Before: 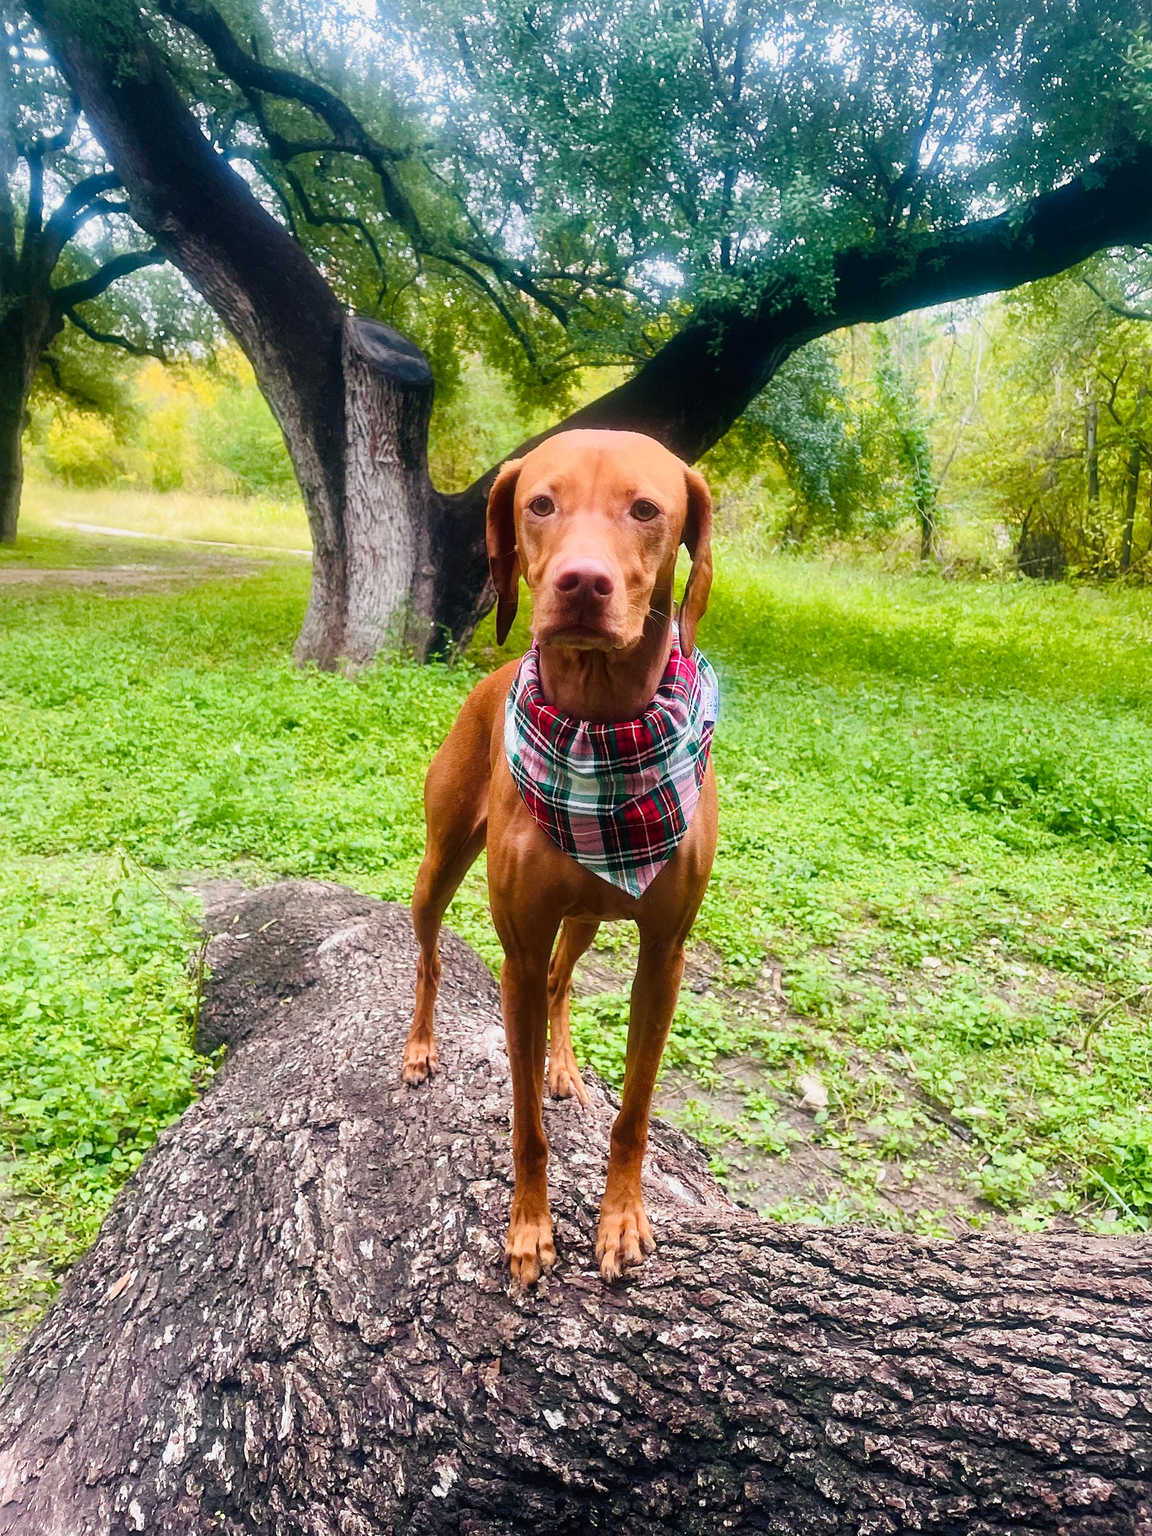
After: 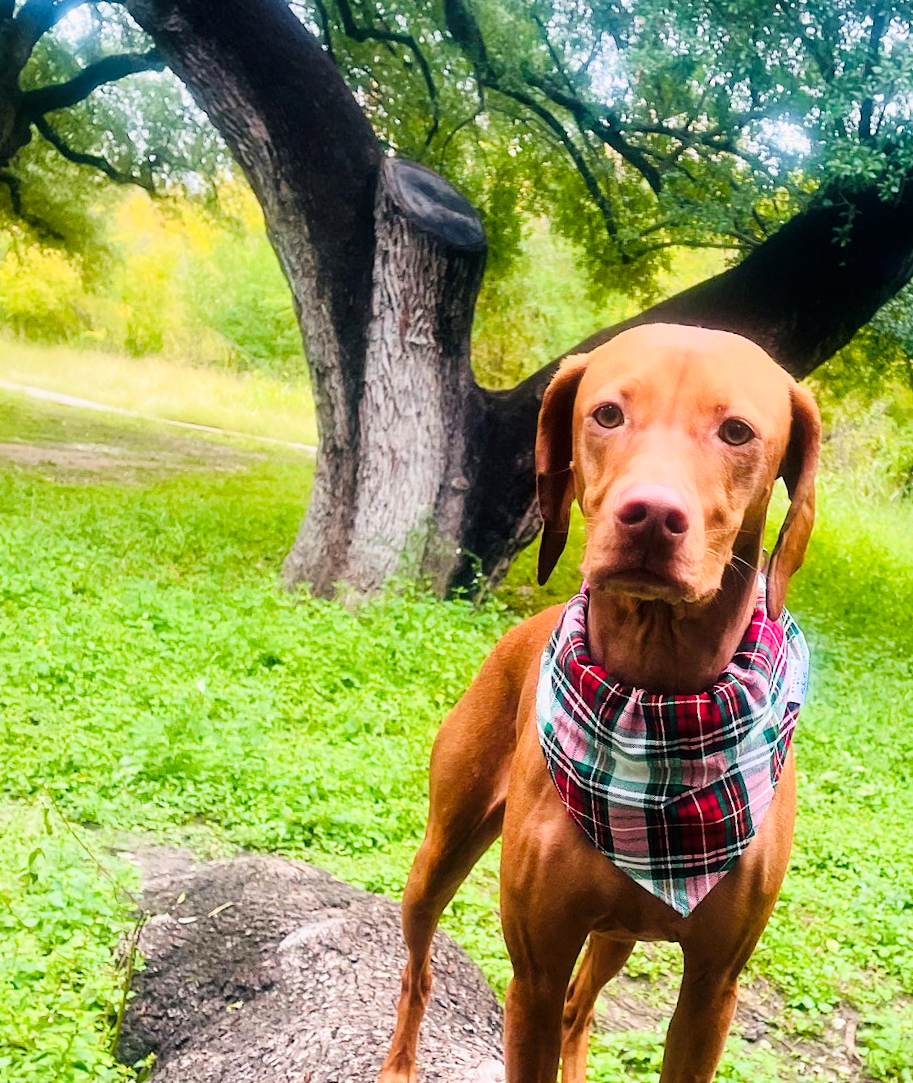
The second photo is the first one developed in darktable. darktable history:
crop and rotate: angle -4.99°, left 2.122%, top 6.945%, right 27.566%, bottom 30.519%
tone curve: curves: ch0 [(0, 0) (0.004, 0.001) (0.133, 0.112) (0.325, 0.362) (0.832, 0.893) (1, 1)], color space Lab, linked channels, preserve colors none
